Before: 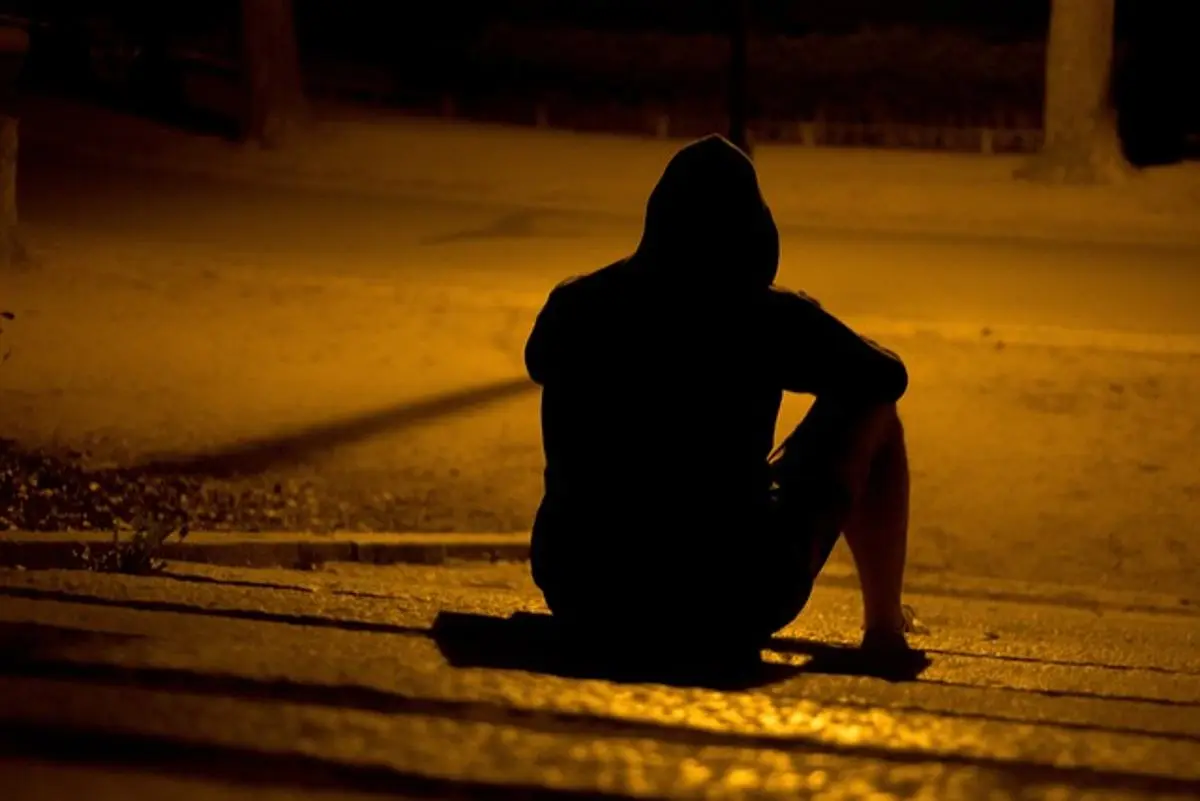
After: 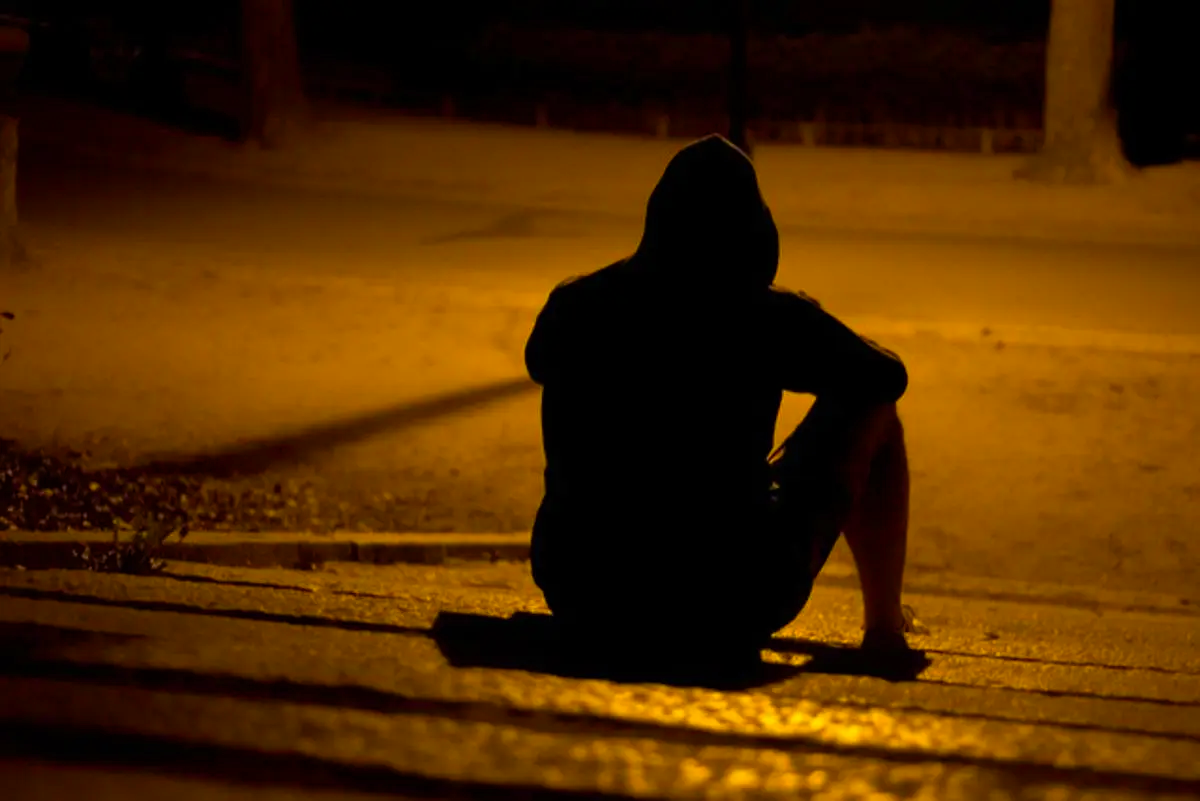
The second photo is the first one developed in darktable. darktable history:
color balance rgb: perceptual saturation grading › global saturation 29.609%, global vibrance 20%
